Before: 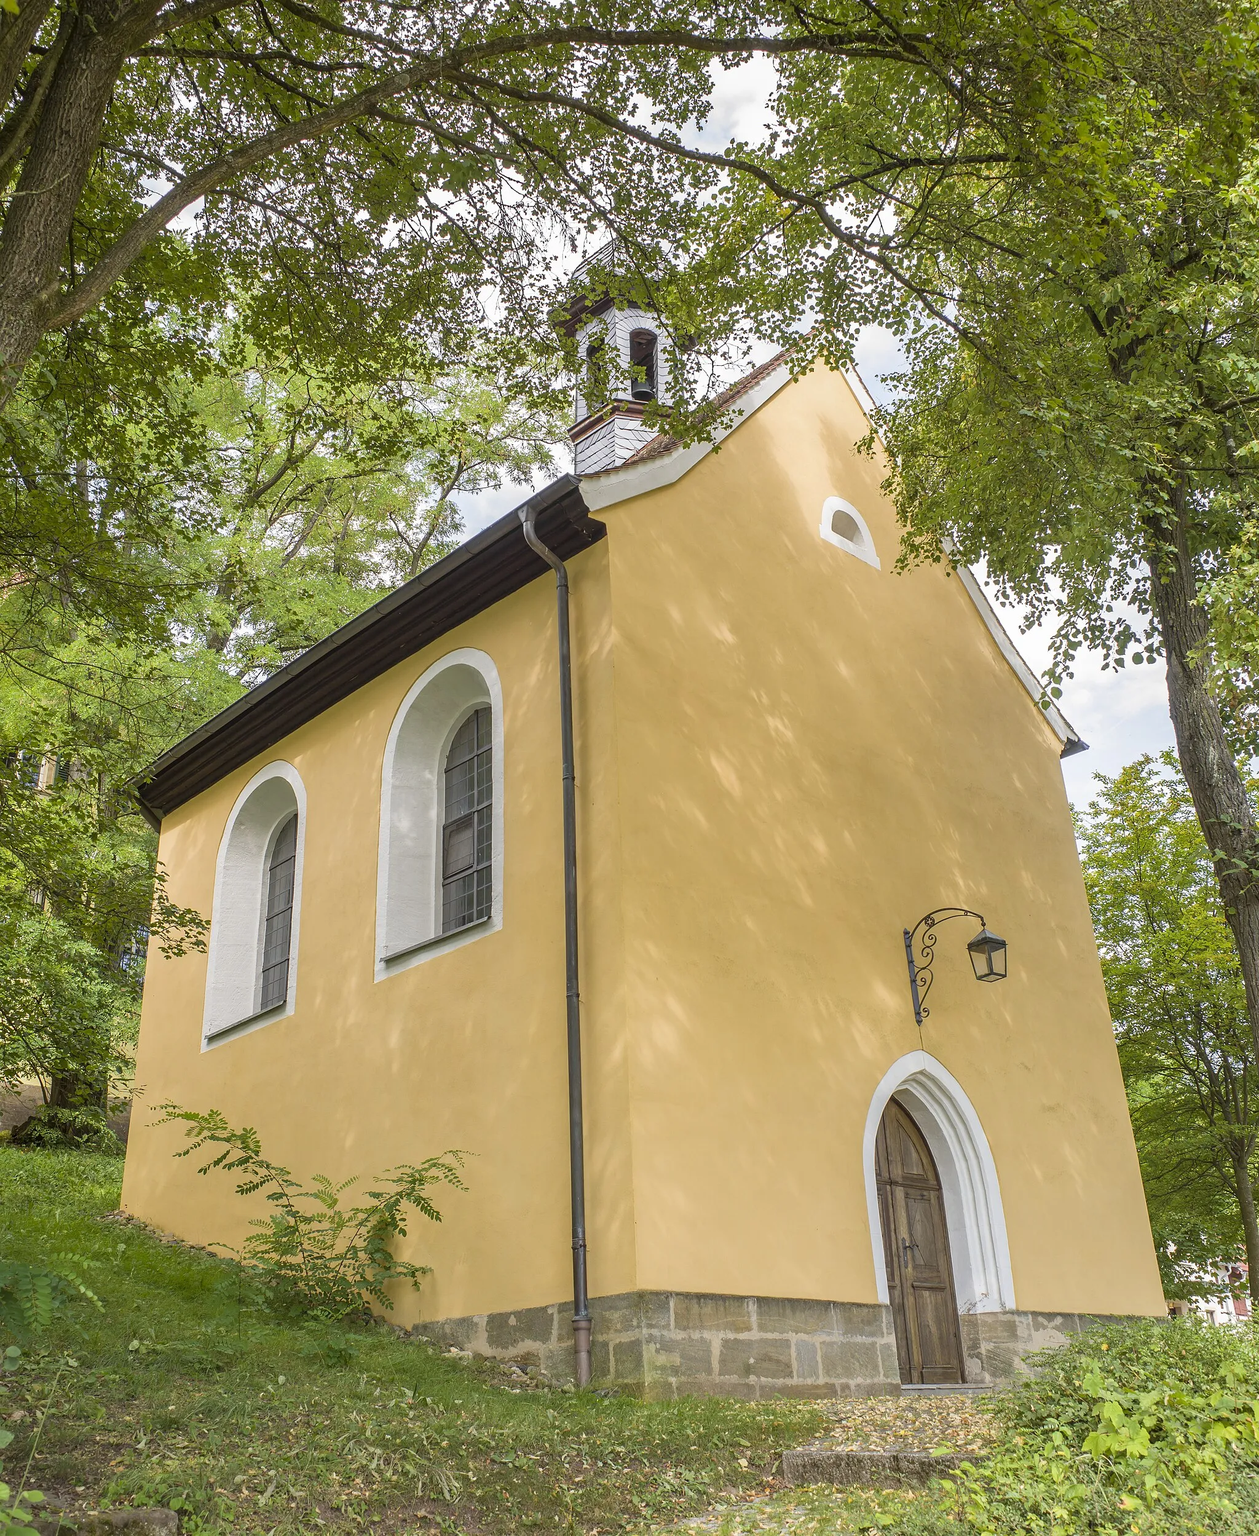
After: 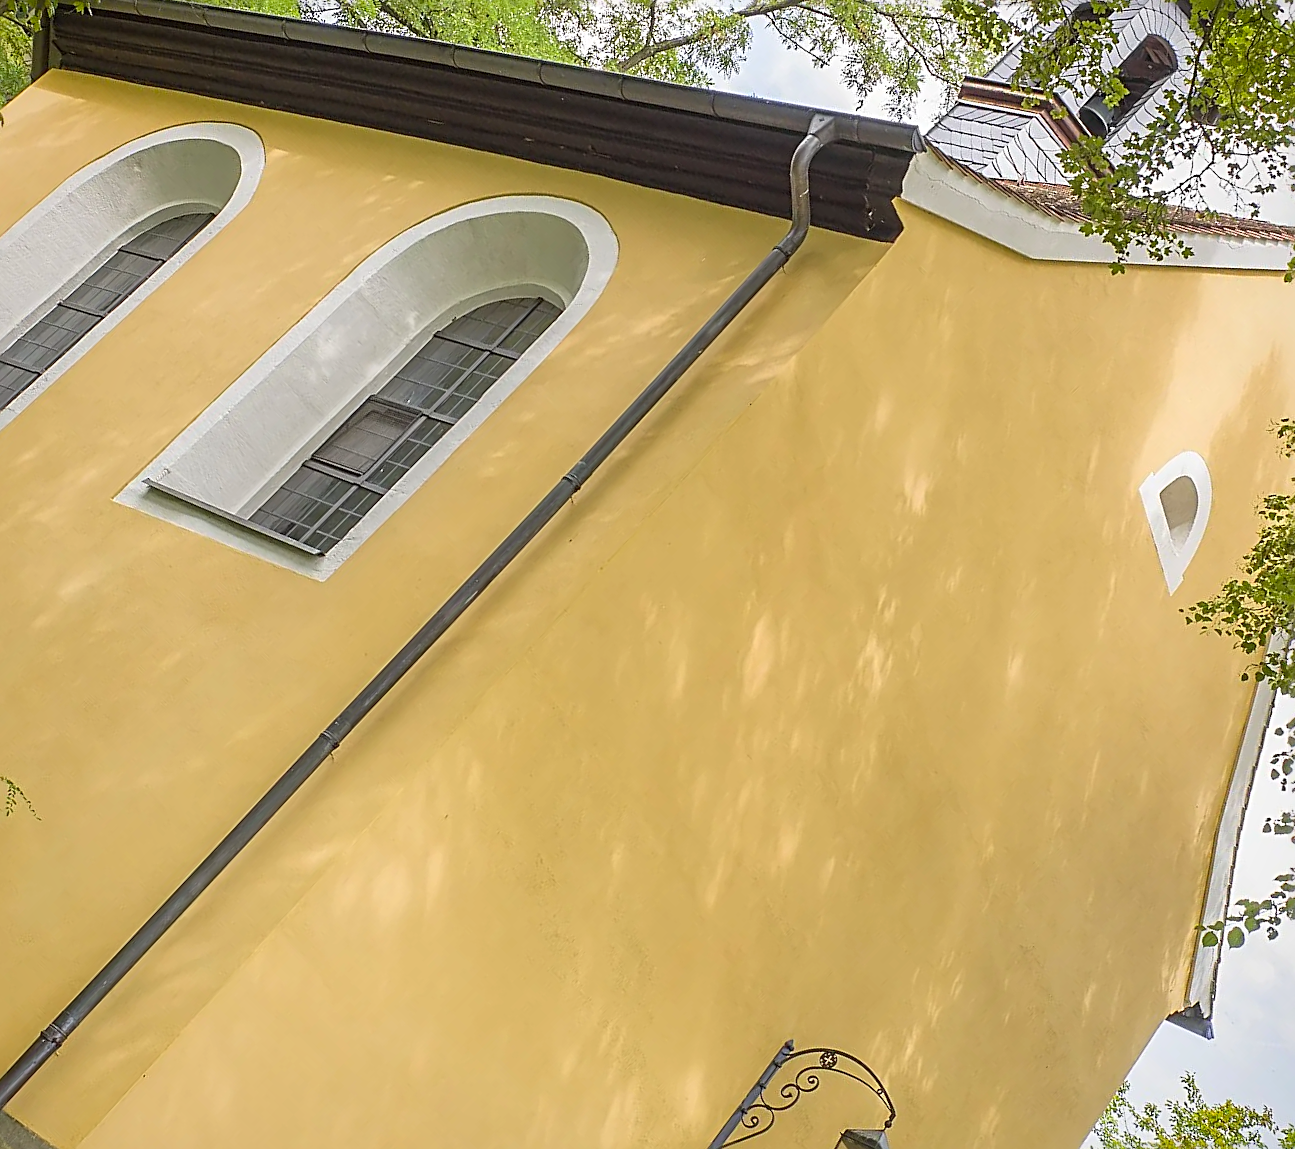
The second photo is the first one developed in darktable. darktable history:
crop and rotate: angle -44.35°, top 16.119%, right 0.813%, bottom 11.757%
contrast brightness saturation: contrast 0.072, brightness 0.083, saturation 0.184
vignetting: brightness -0.222, saturation 0.144
sharpen: radius 2.532, amount 0.629
